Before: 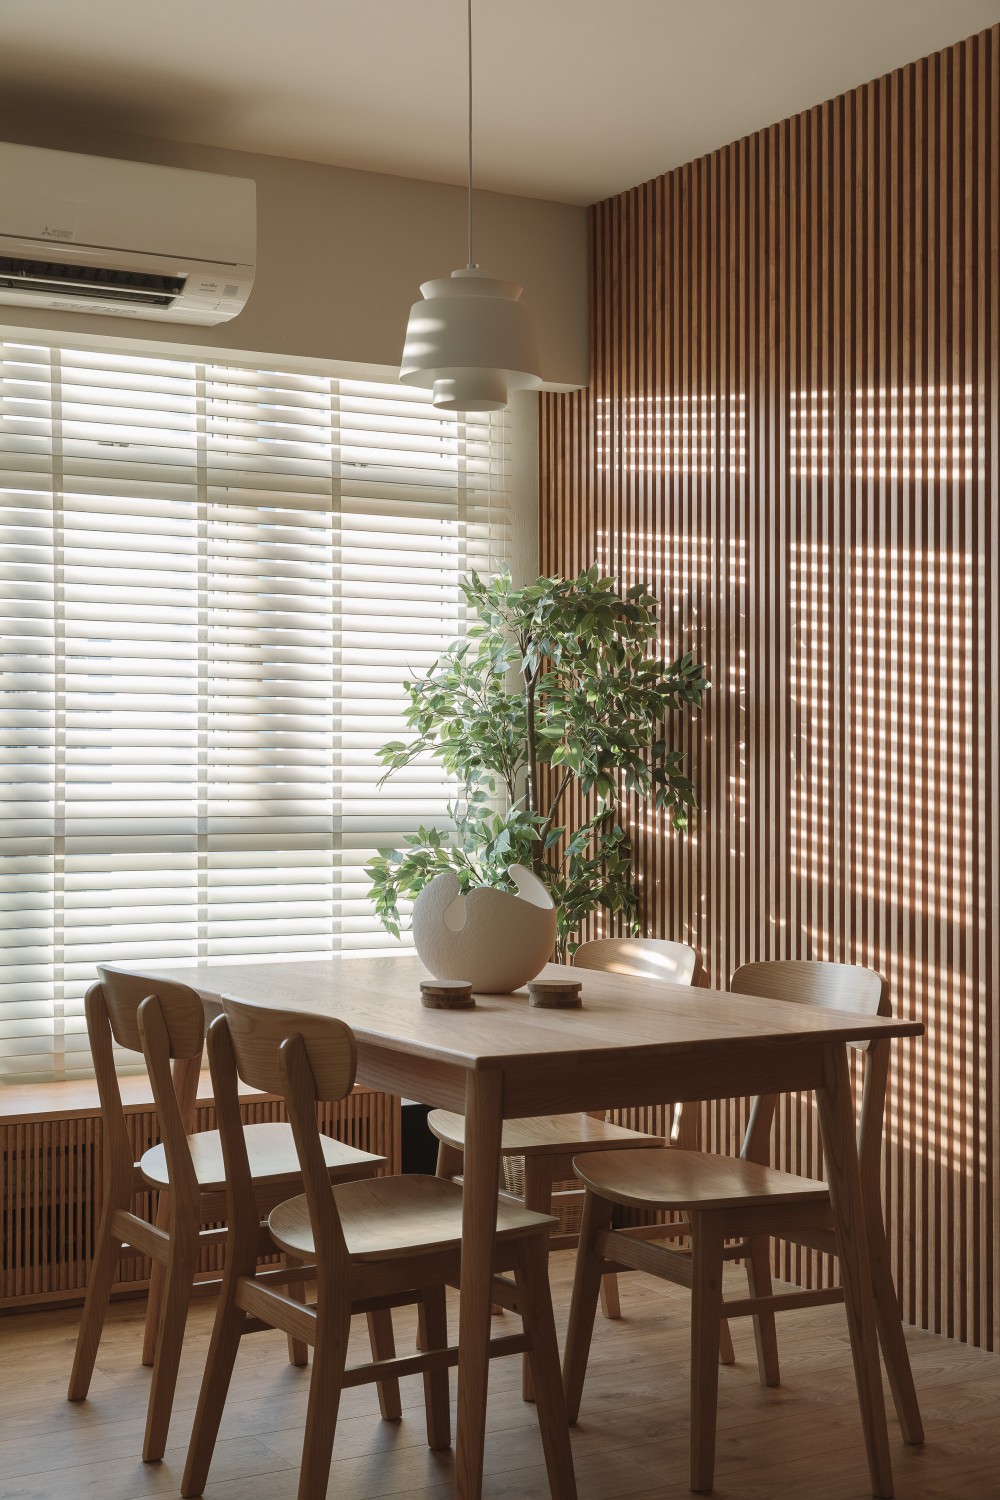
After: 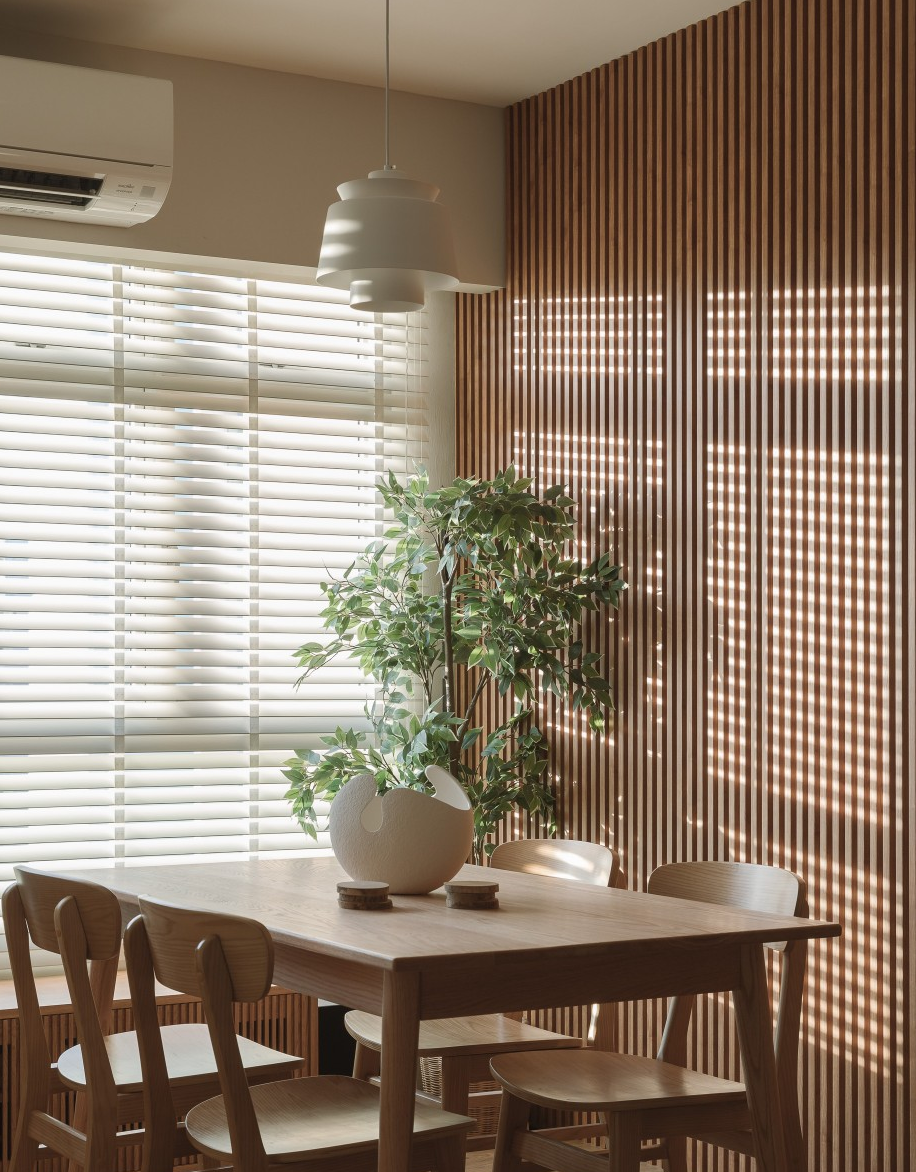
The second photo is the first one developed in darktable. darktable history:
crop: left 8.396%, top 6.617%, bottom 15.203%
